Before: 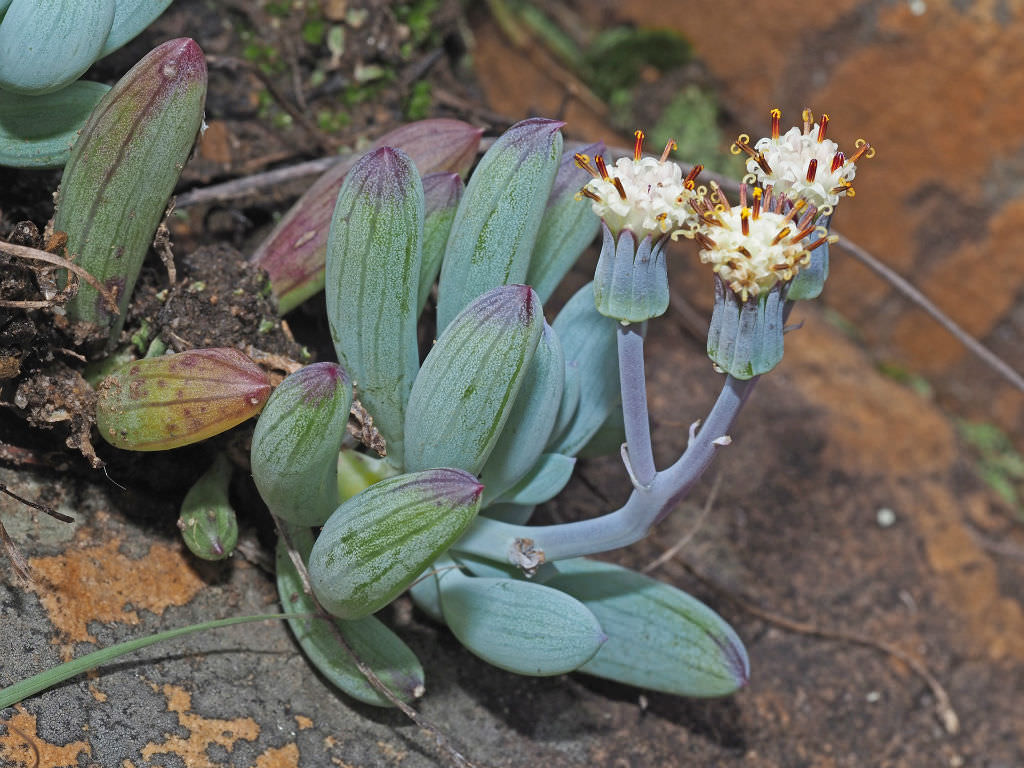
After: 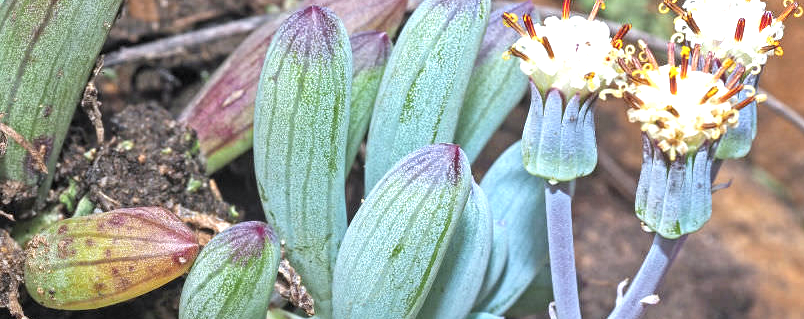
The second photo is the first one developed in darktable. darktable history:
local contrast: on, module defaults
crop: left 7.036%, top 18.398%, right 14.379%, bottom 40.043%
exposure: exposure 1.061 EV, compensate highlight preservation false
white balance: red 0.983, blue 1.036
